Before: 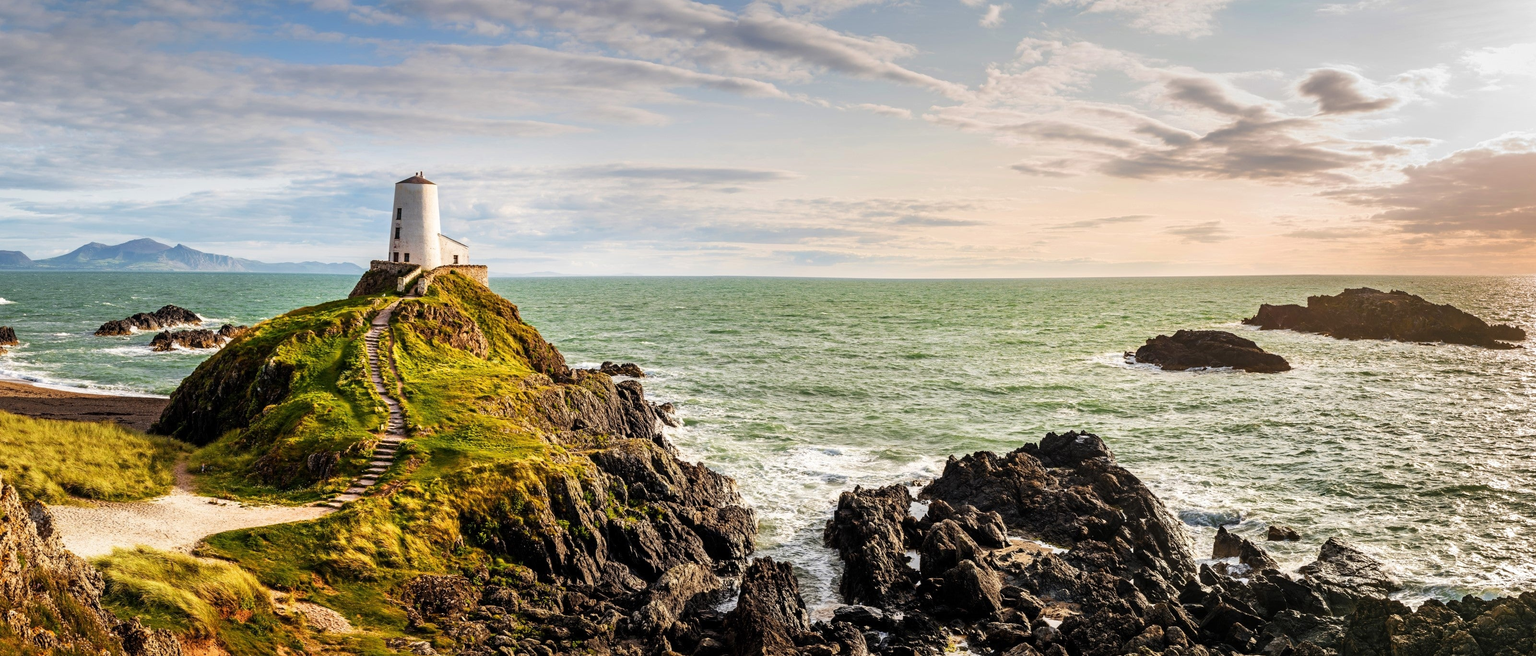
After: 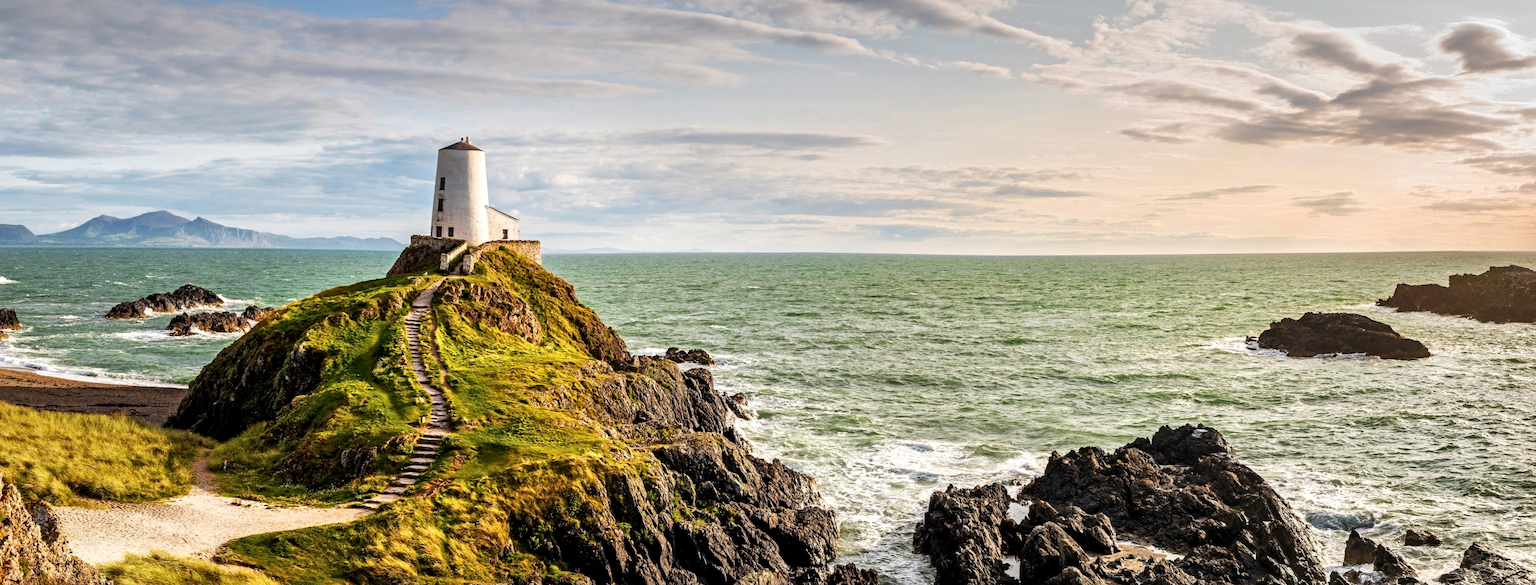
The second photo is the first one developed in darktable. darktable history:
crop: top 7.417%, right 9.735%, bottom 12.011%
local contrast: mode bilateral grid, contrast 31, coarseness 26, midtone range 0.2
